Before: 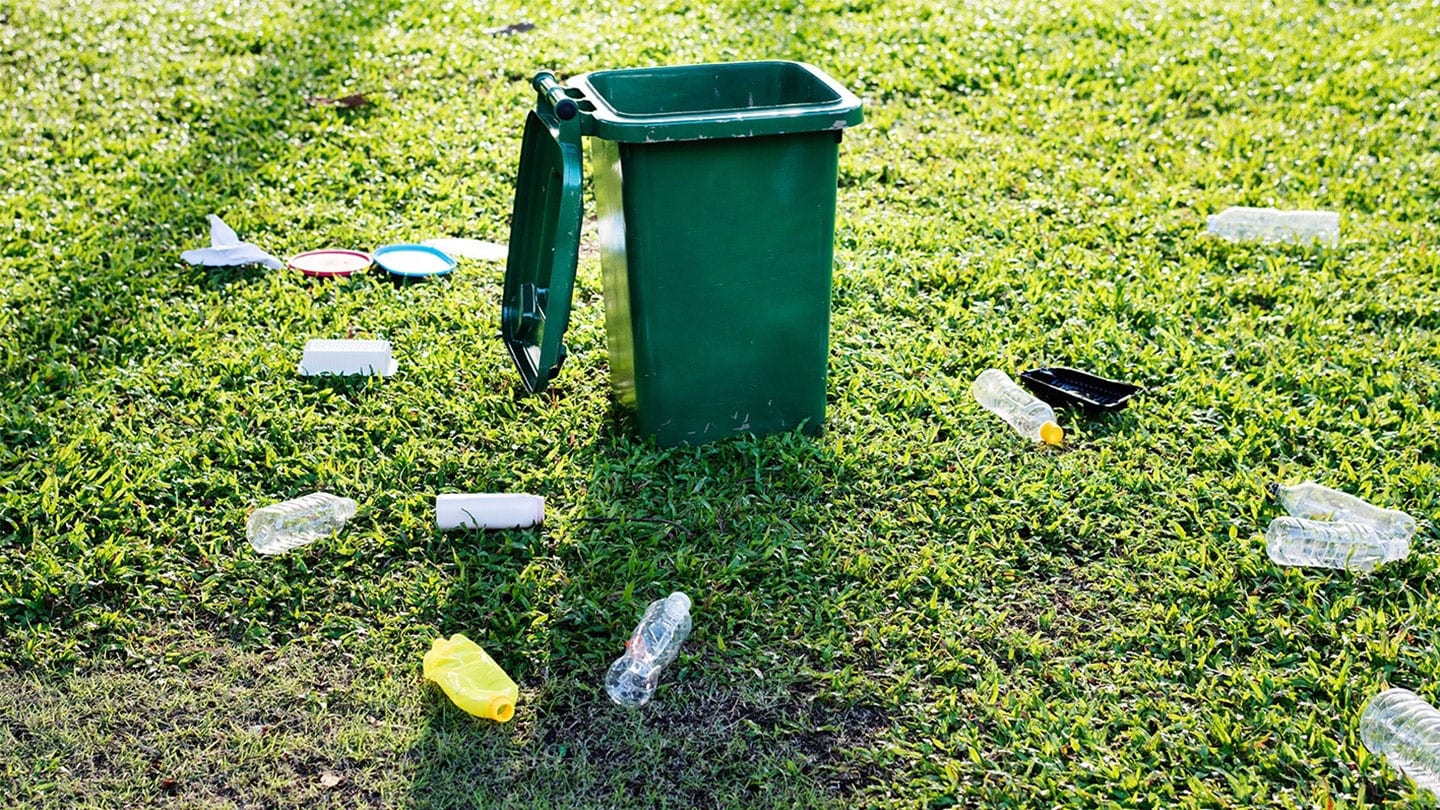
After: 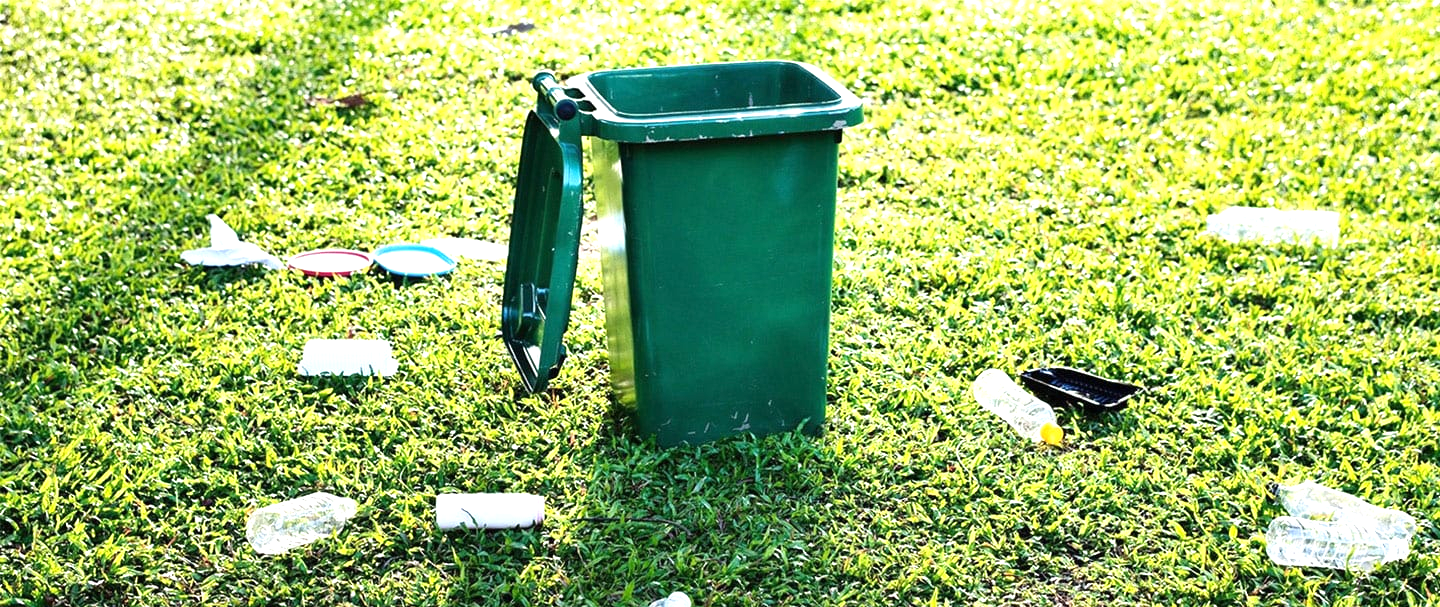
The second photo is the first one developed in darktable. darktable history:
exposure: black level correction 0, exposure 0.7 EV, compensate highlight preservation false
crop: bottom 24.991%
